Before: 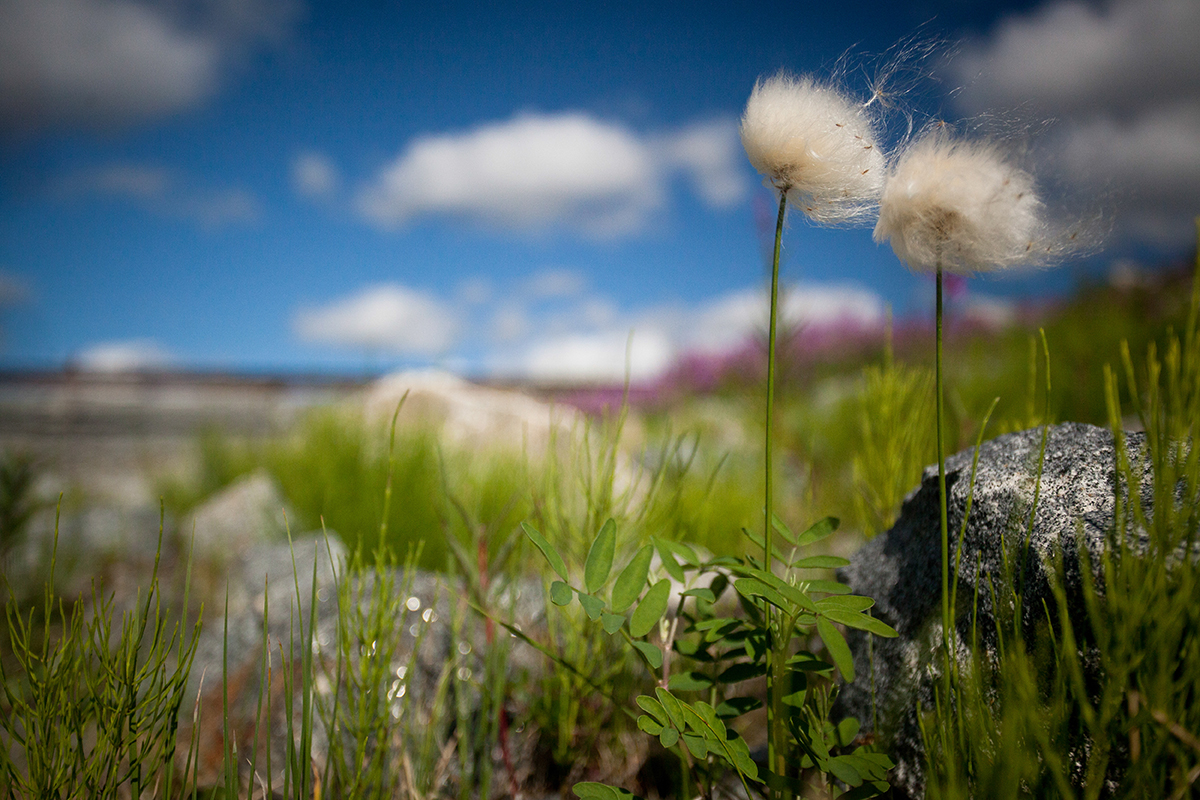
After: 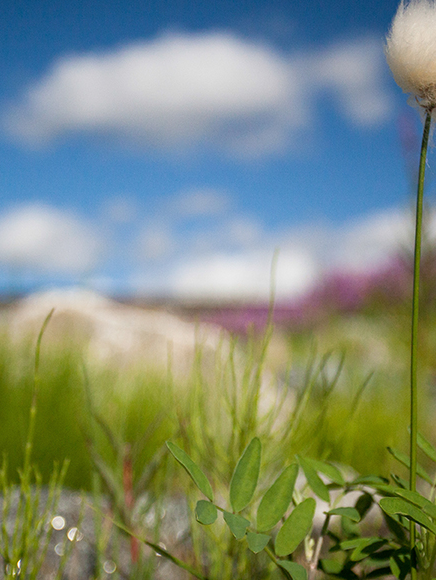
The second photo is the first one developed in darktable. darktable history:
crop and rotate: left 29.631%, top 10.188%, right 33.991%, bottom 17.191%
